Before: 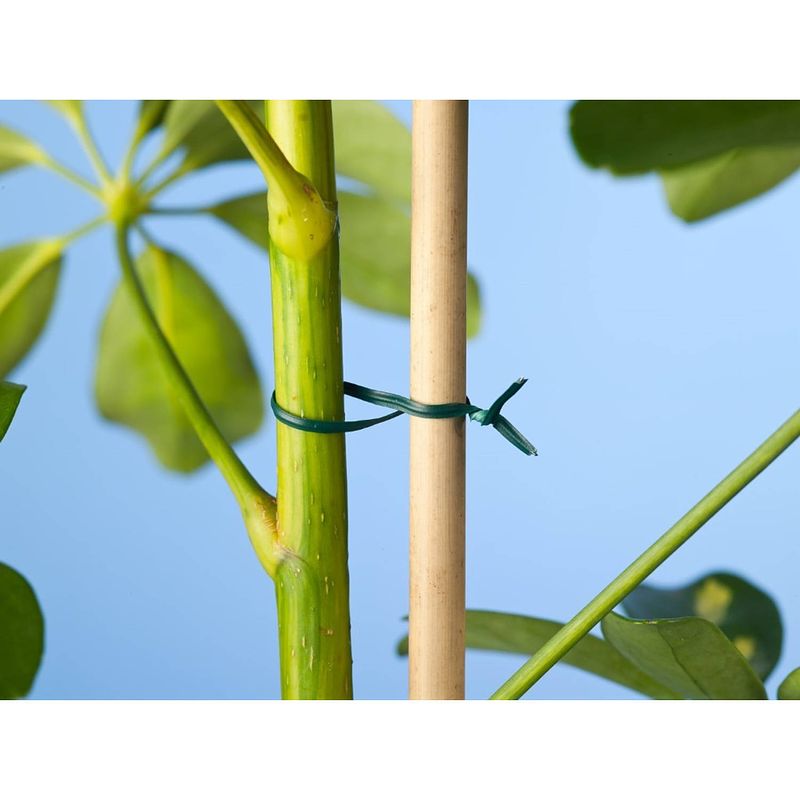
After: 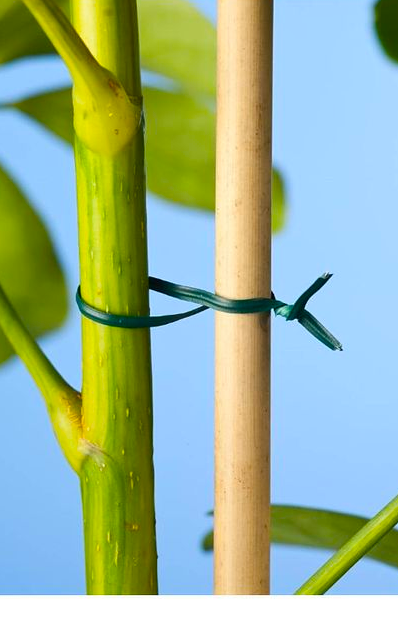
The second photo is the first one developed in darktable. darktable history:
color balance rgb: shadows lift › luminance -20.374%, perceptual saturation grading › global saturation 30.433%
crop and rotate: angle 0.018°, left 24.425%, top 13.158%, right 25.77%, bottom 7.798%
